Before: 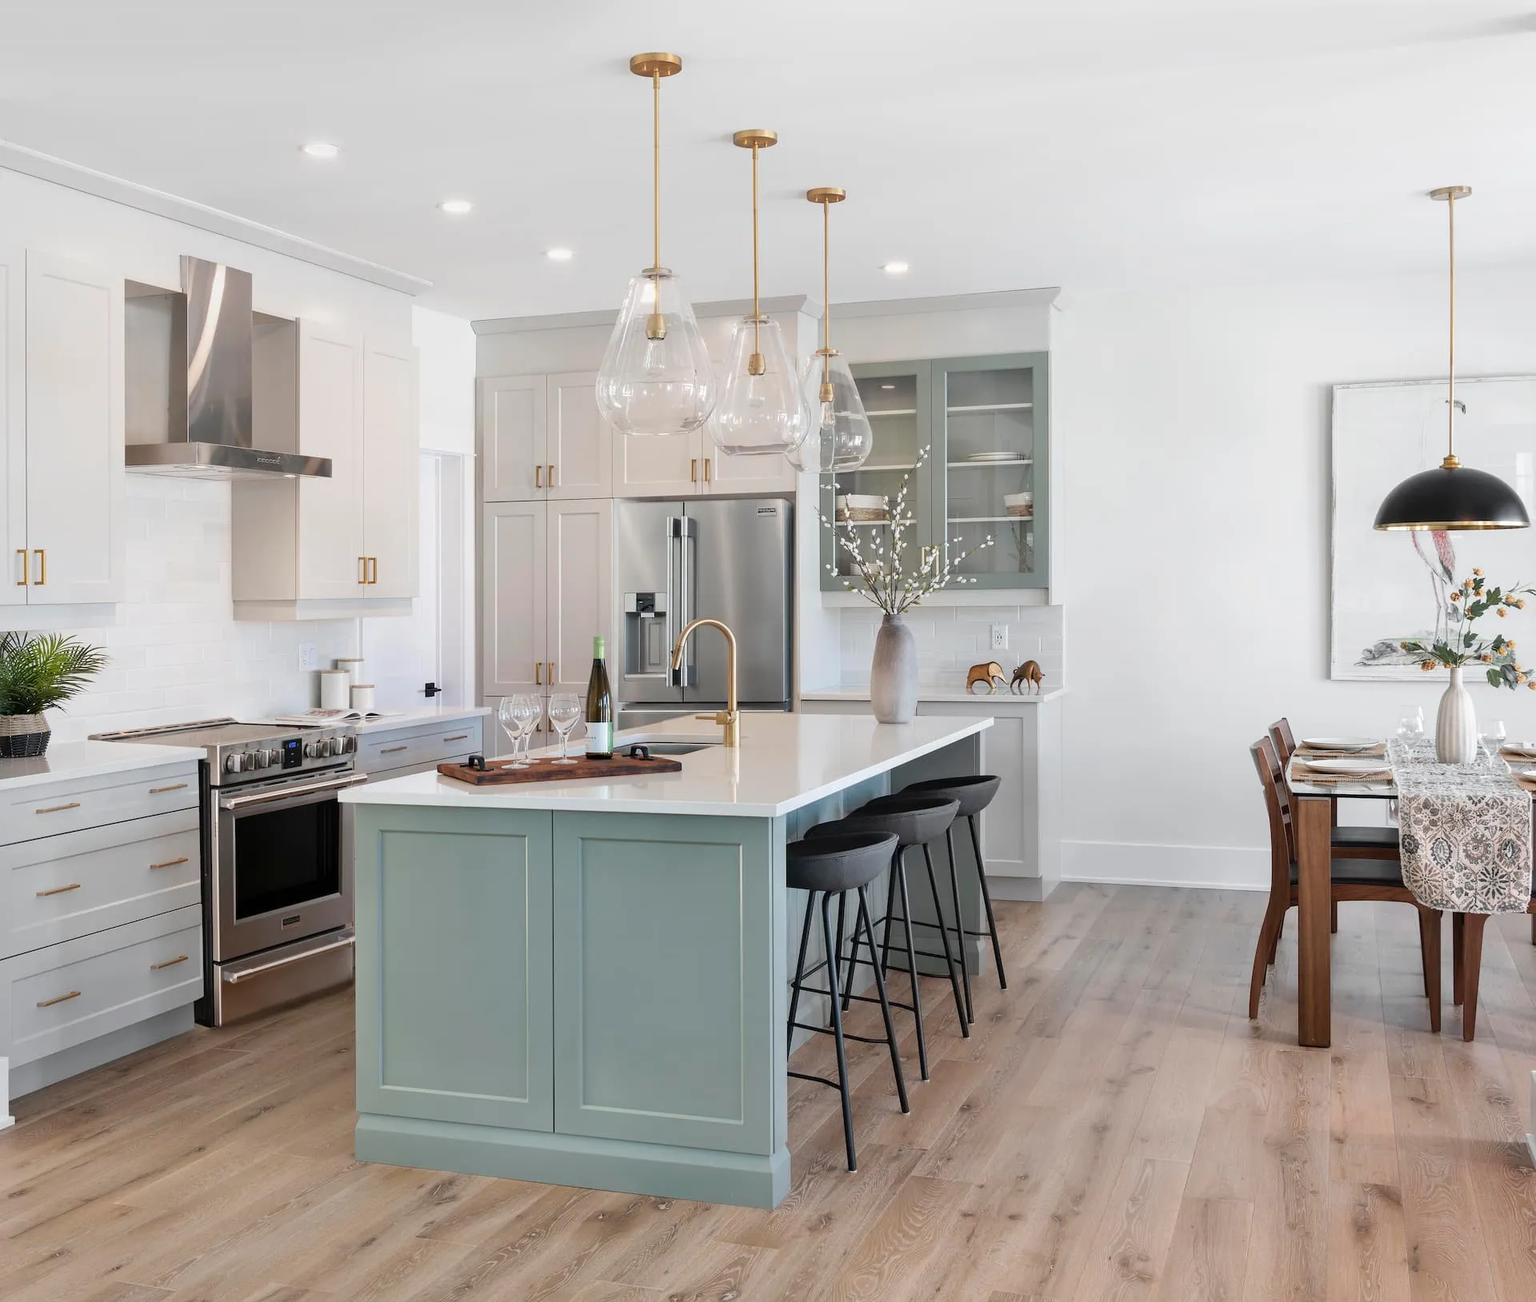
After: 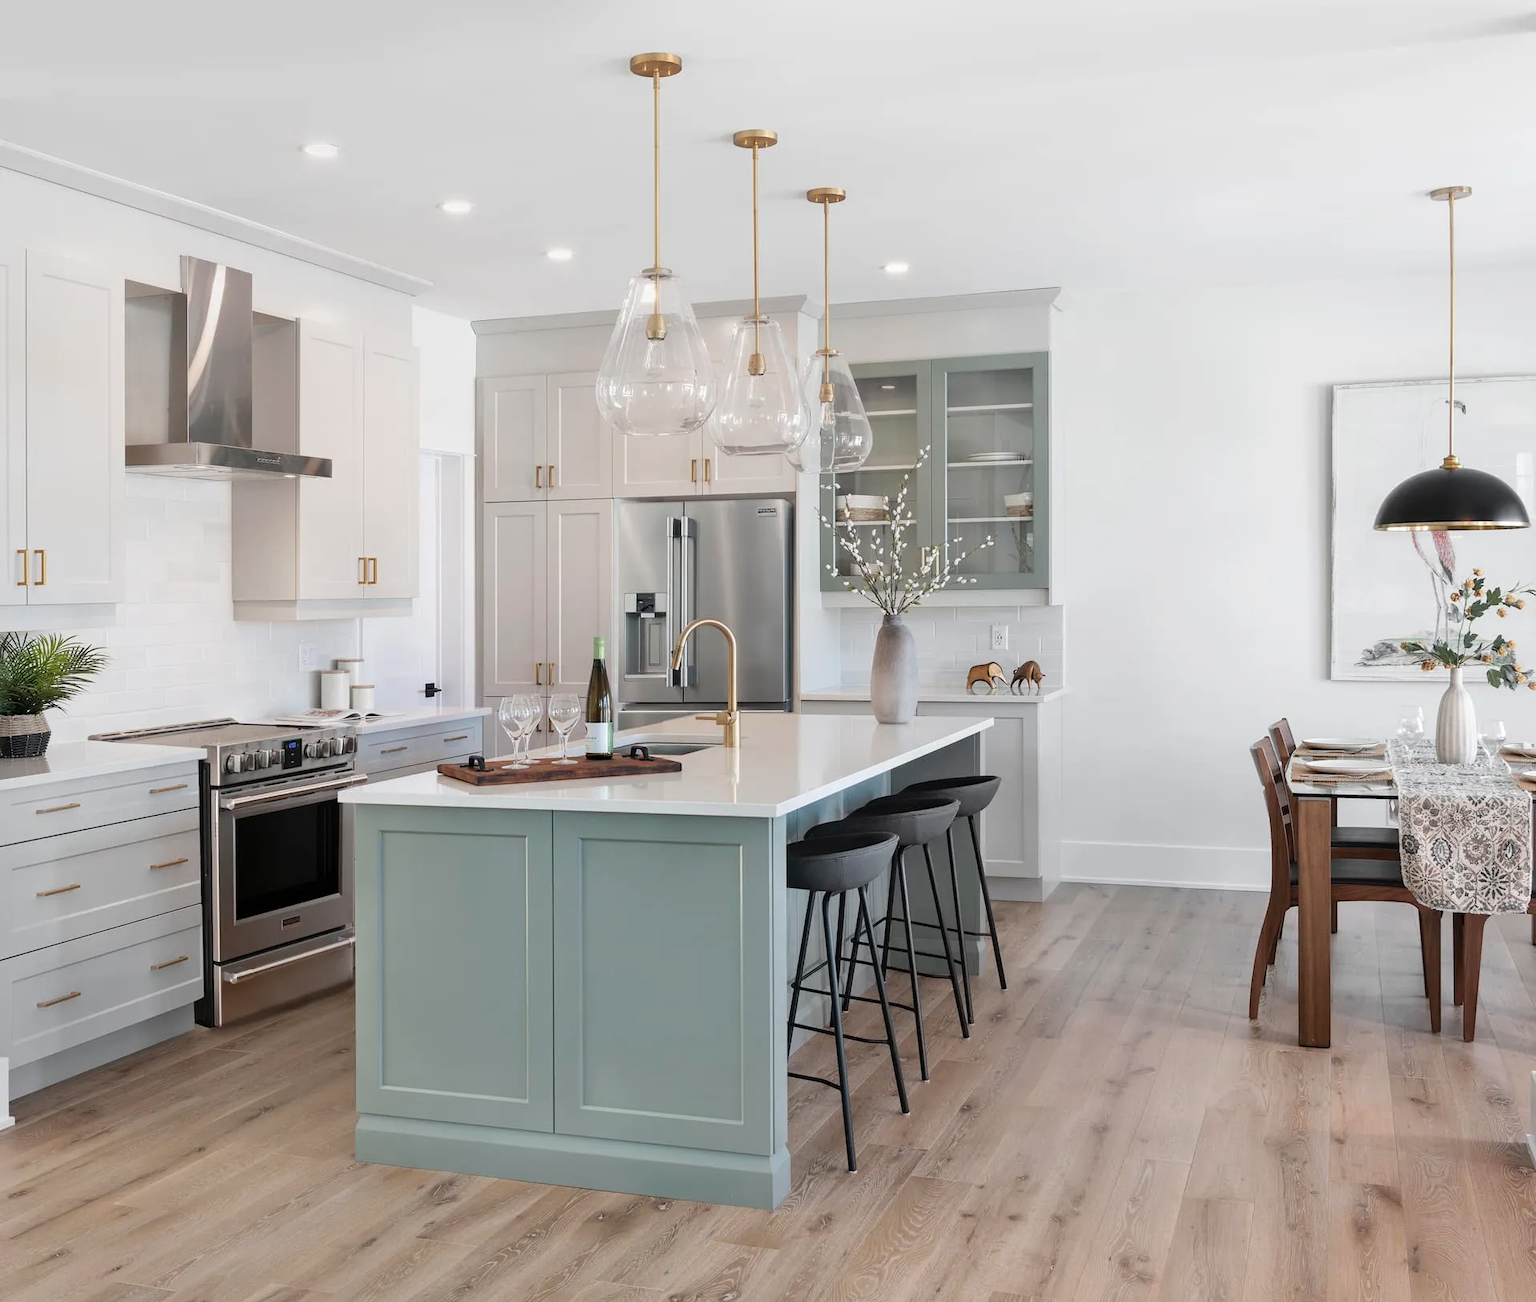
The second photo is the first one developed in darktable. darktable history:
white balance: emerald 1
contrast brightness saturation: saturation -0.1
